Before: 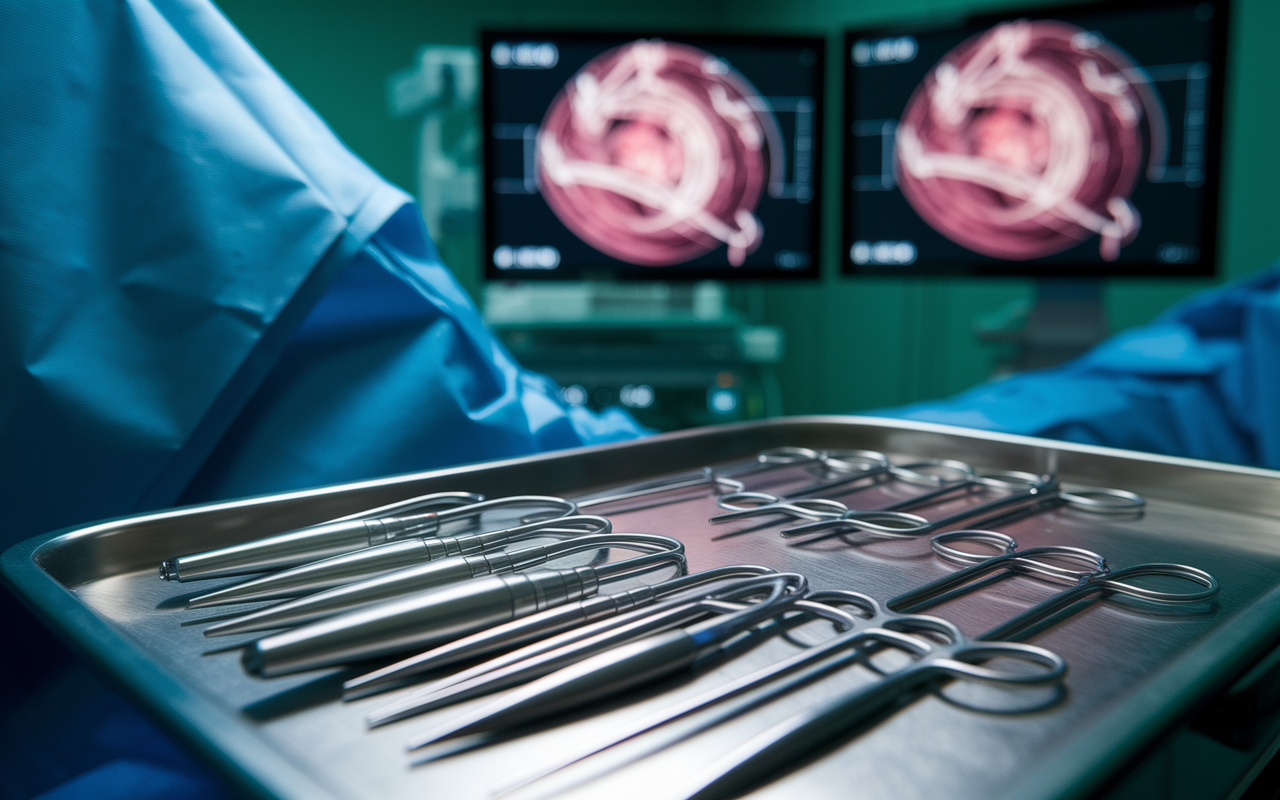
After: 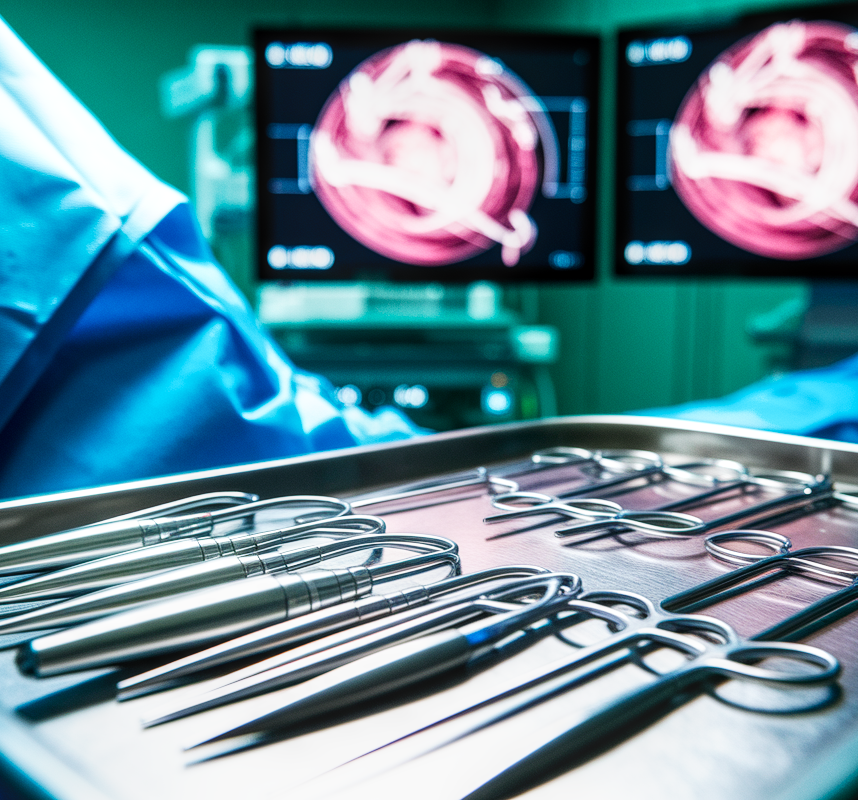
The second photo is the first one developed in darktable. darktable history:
crop and rotate: left 17.71%, right 15.221%
local contrast: on, module defaults
base curve: curves: ch0 [(0, 0) (0.007, 0.004) (0.027, 0.03) (0.046, 0.07) (0.207, 0.54) (0.442, 0.872) (0.673, 0.972) (1, 1)], preserve colors none
